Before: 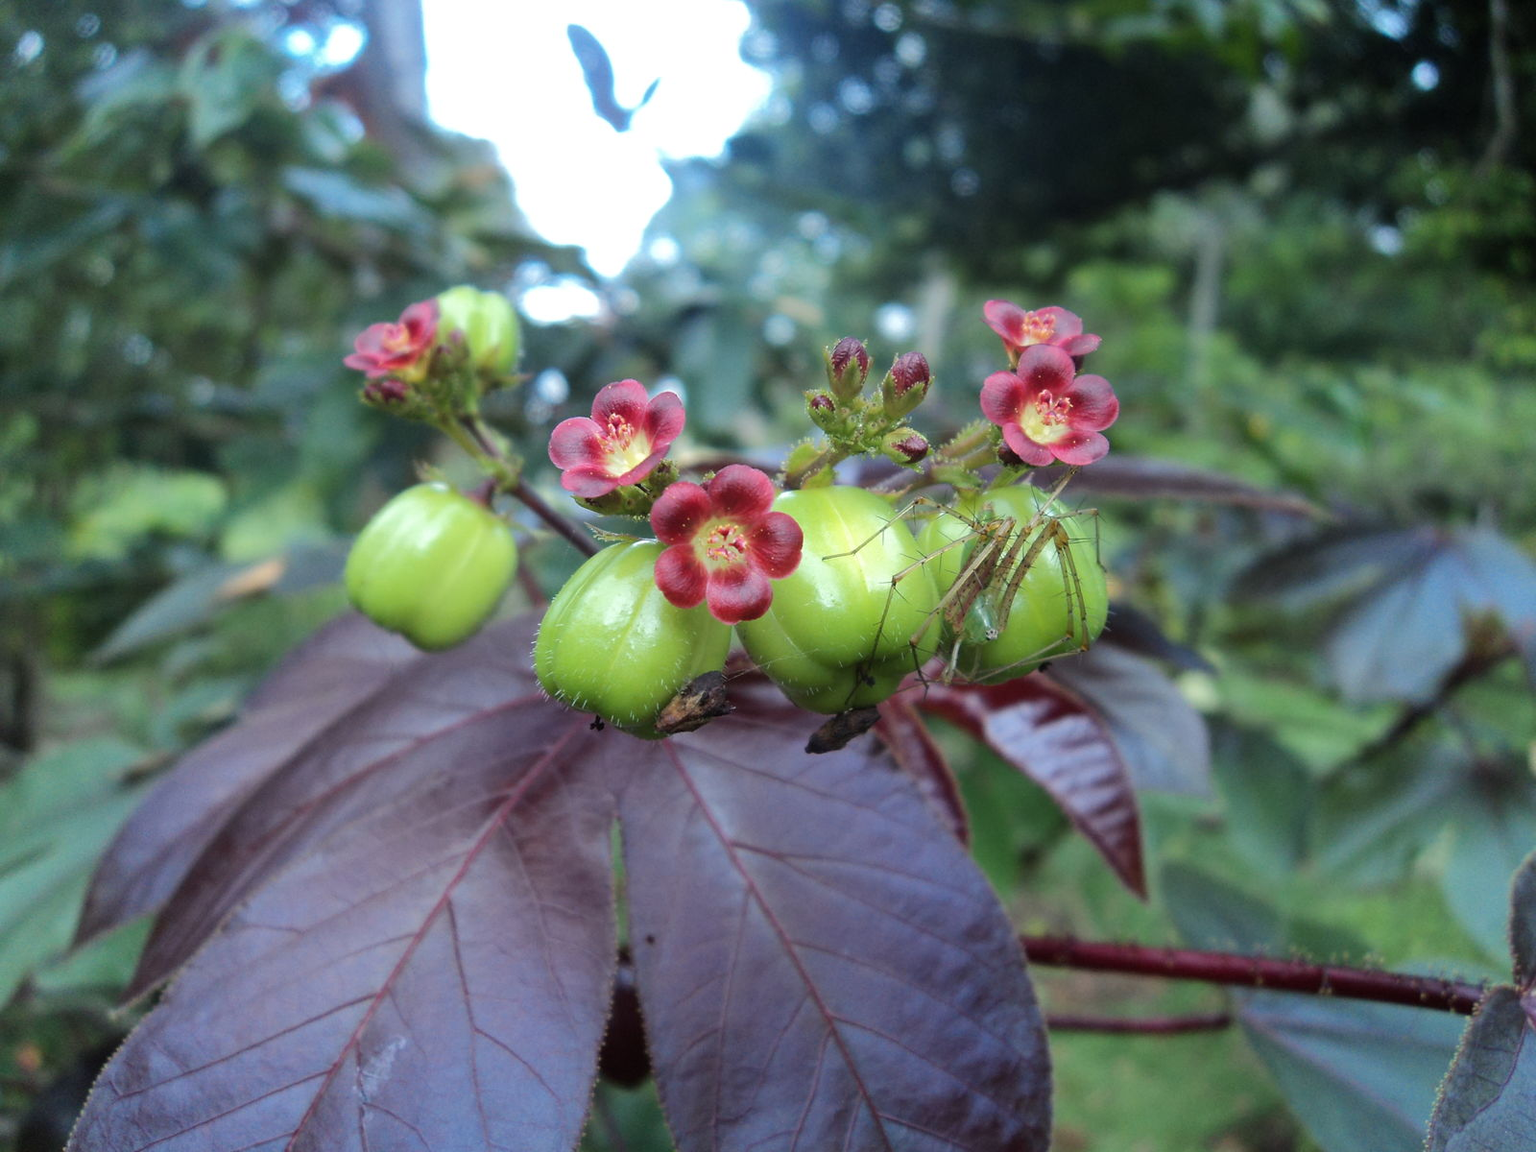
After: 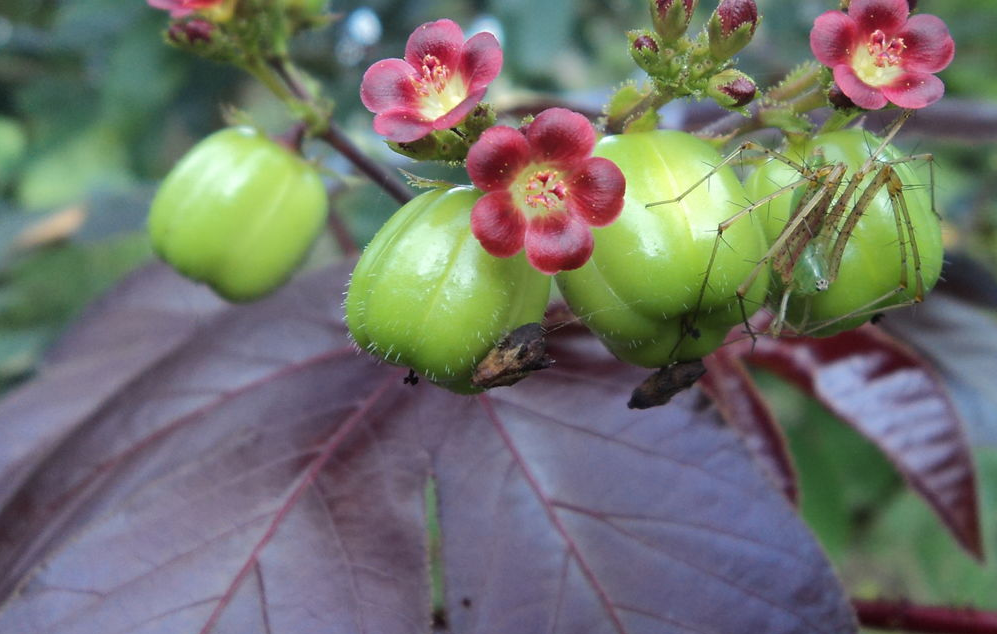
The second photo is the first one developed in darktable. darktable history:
crop: left 13.226%, top 31.354%, right 24.428%, bottom 15.732%
